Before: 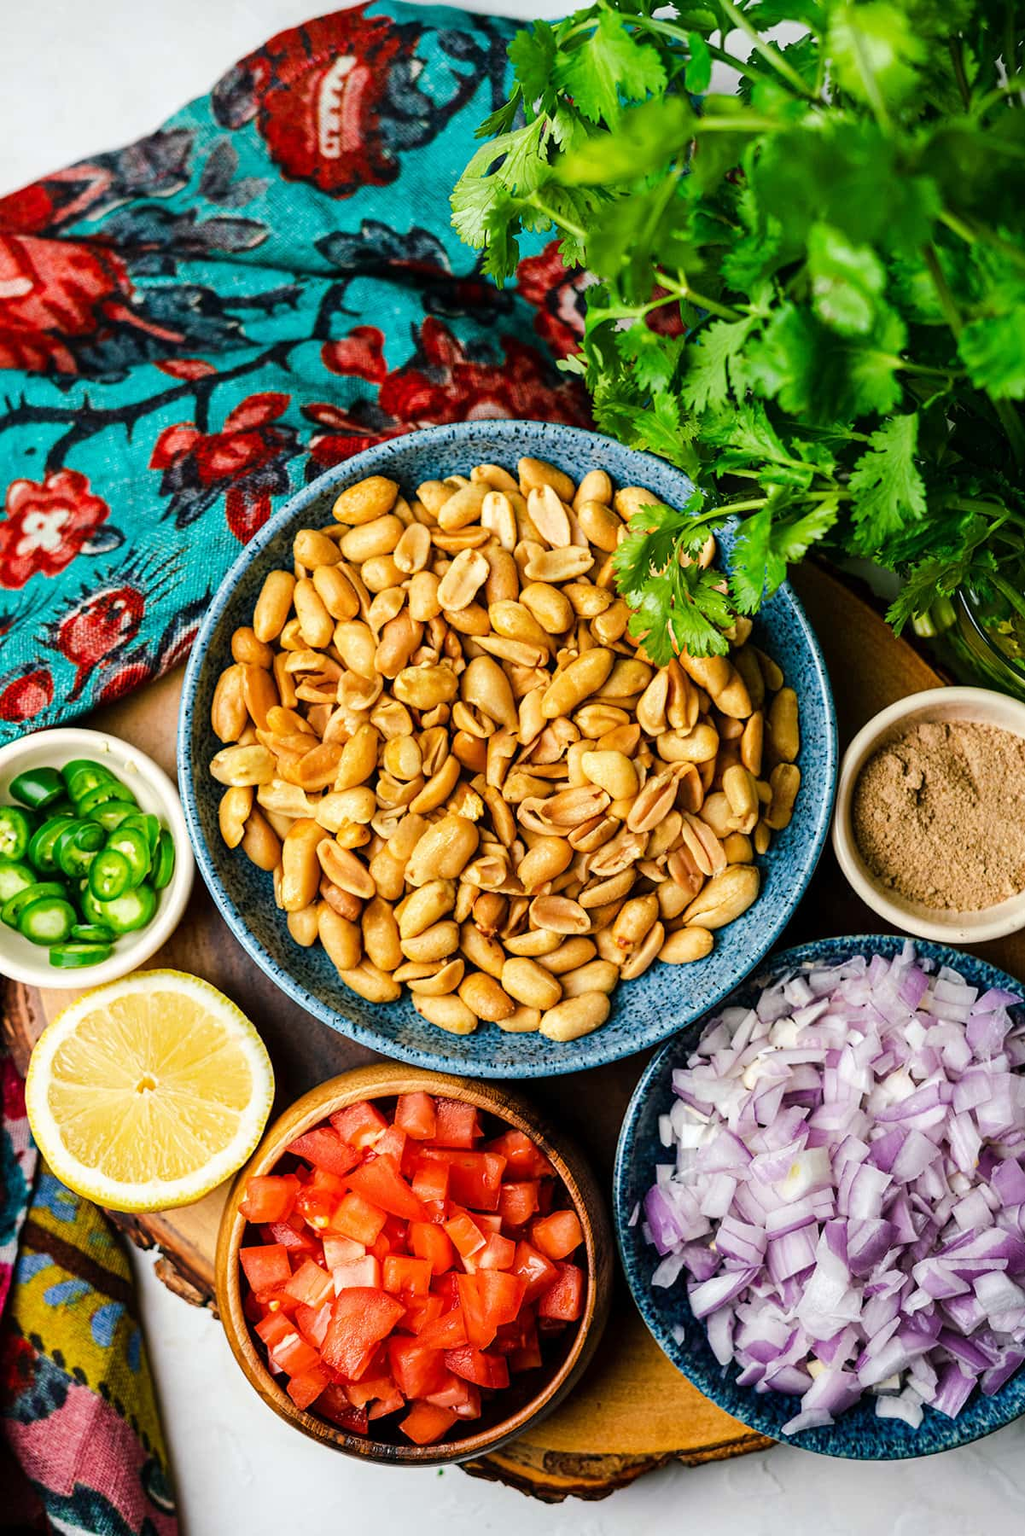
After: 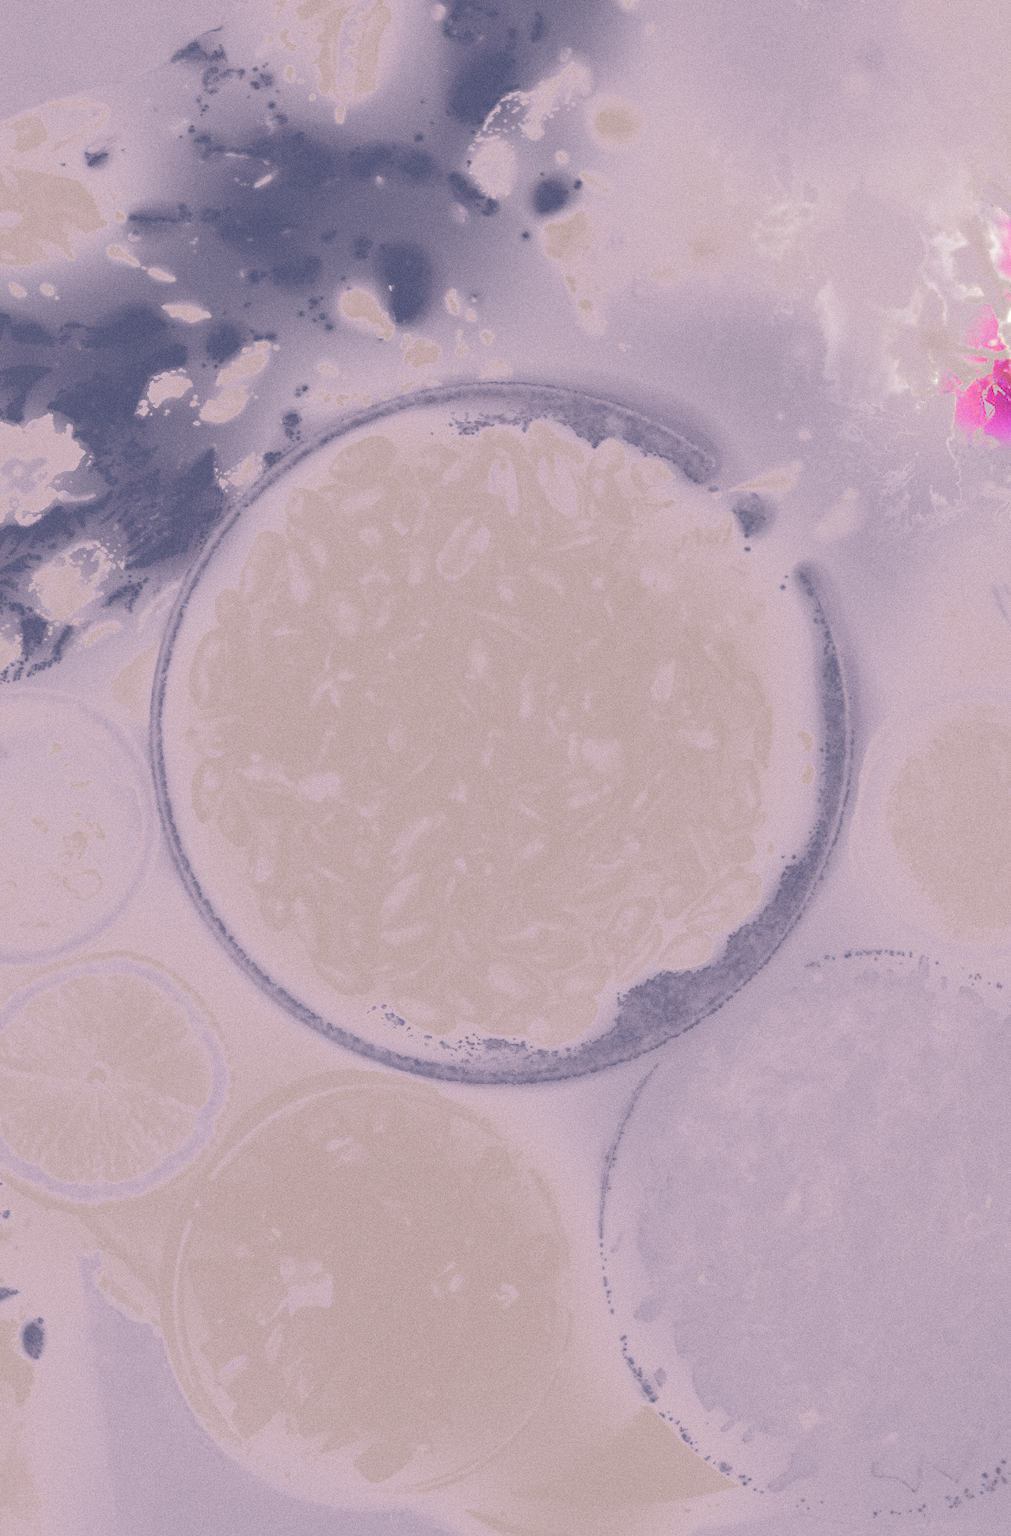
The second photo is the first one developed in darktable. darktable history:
filmic rgb: middle gray luminance 9.23%, black relative exposure -10.55 EV, white relative exposure 3.45 EV, threshold 6 EV, target black luminance 0%, hardness 5.98, latitude 59.69%, contrast 1.087, highlights saturation mix 5%, shadows ↔ highlights balance 29.23%, add noise in highlights 0, color science v3 (2019), use custom middle-gray values true, iterations of high-quality reconstruction 0, contrast in highlights soft, enable highlight reconstruction true
grain: coarseness 0.09 ISO
exposure: black level correction 0, exposure 1.975 EV, compensate exposure bias true, compensate highlight preservation false
color balance rgb: shadows lift › chroma 1%, shadows lift › hue 217.2°, power › hue 310.8°, highlights gain › chroma 2%, highlights gain › hue 44.4°, global offset › luminance 0.25%, global offset › hue 171.6°, perceptual saturation grading › global saturation 14.09%, perceptual saturation grading › highlights -30%, perceptual saturation grading › shadows 50.67%, global vibrance 25%, contrast 20%
crop and rotate: angle -2.38°
rotate and perspective: rotation 0.226°, lens shift (vertical) -0.042, crop left 0.023, crop right 0.982, crop top 0.006, crop bottom 0.994
white balance: red 8, blue 8
bloom: size 16%, threshold 98%, strength 20%
